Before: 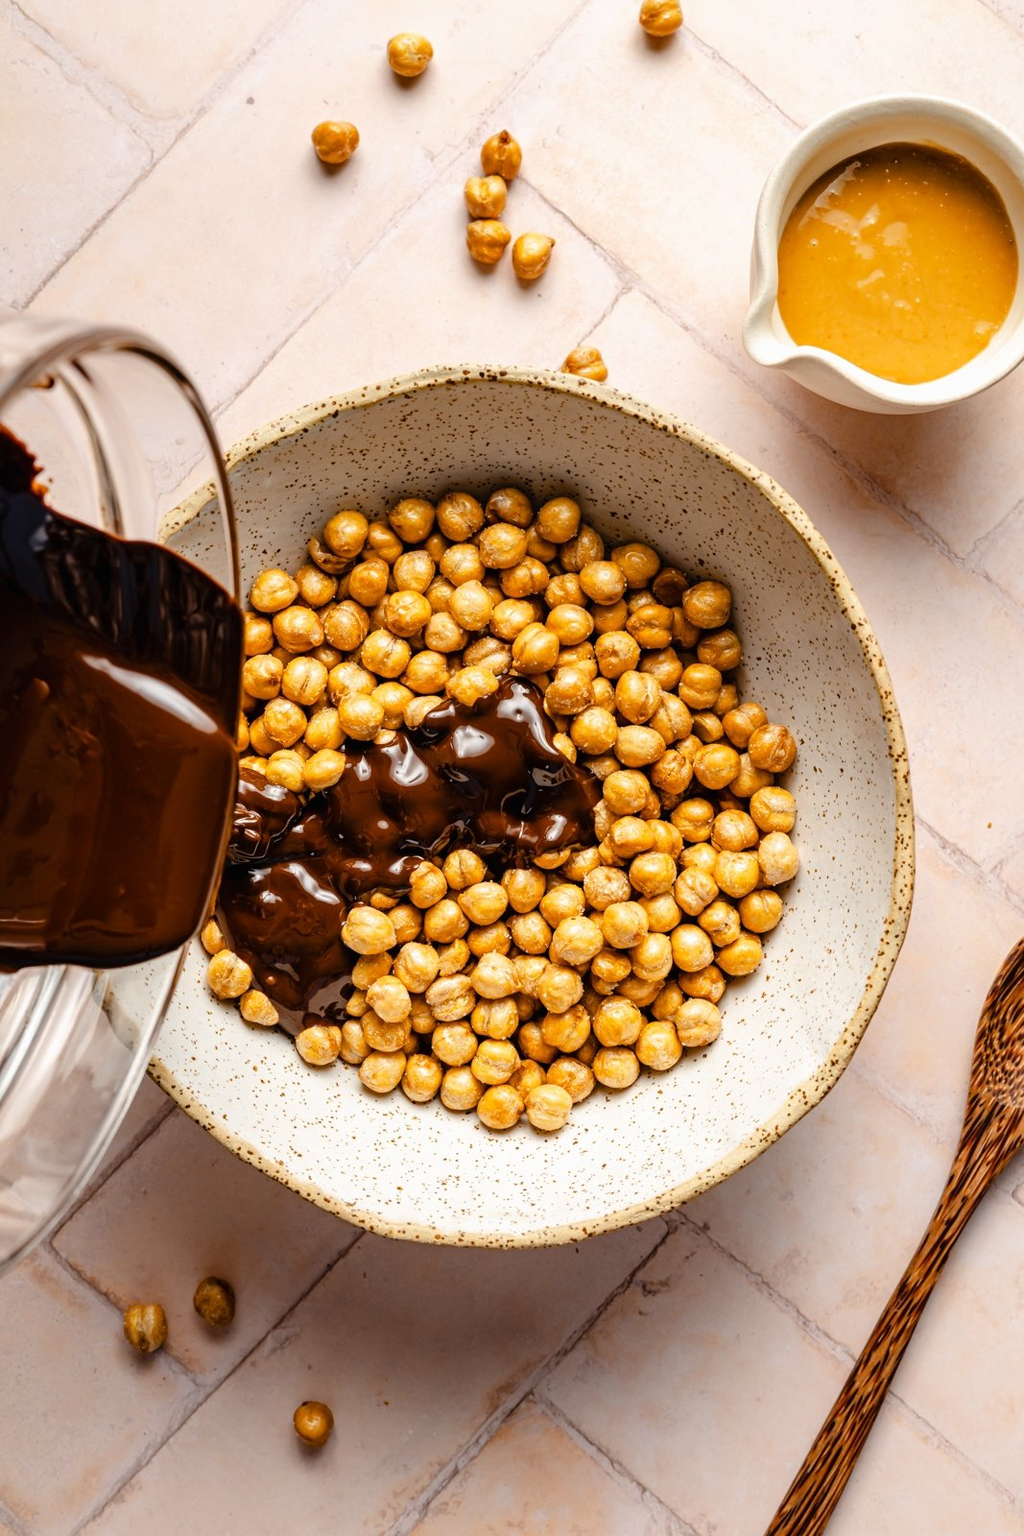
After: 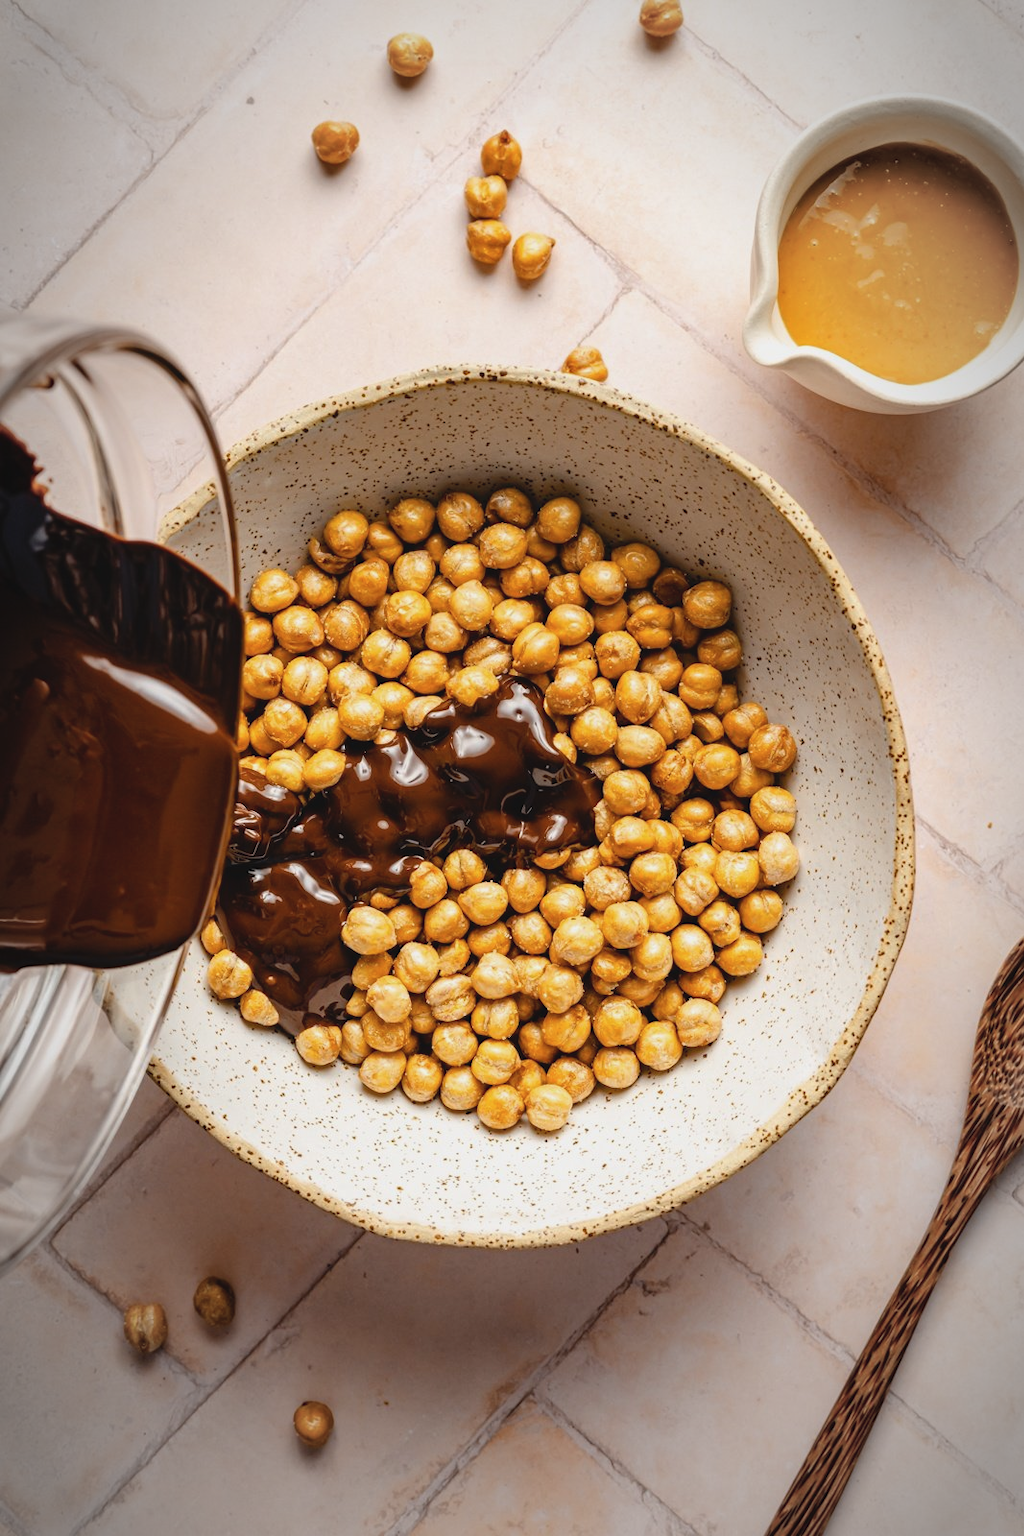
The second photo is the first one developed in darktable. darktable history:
vignetting: automatic ratio true
contrast brightness saturation: contrast -0.1, saturation -0.1
